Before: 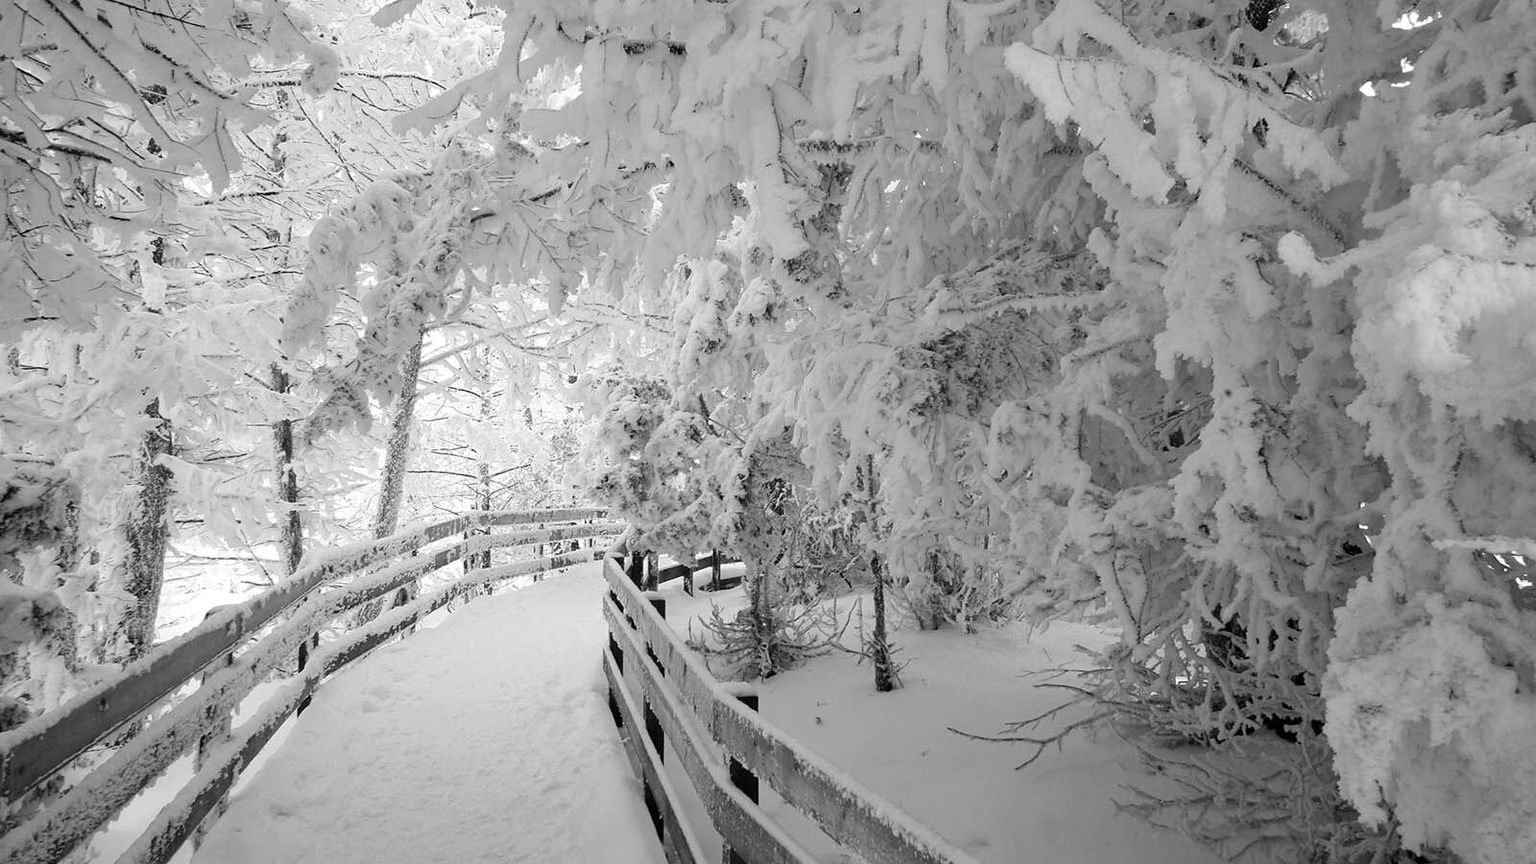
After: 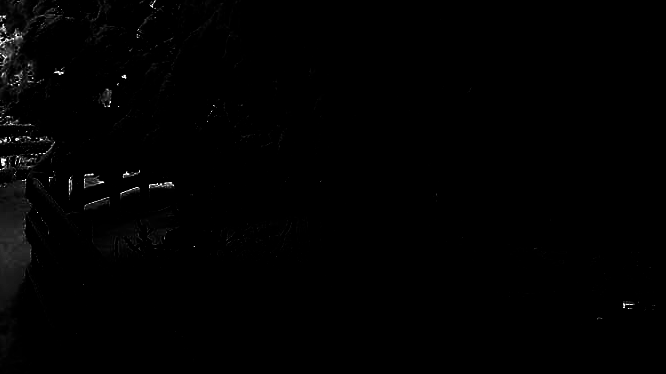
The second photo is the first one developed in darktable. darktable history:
crop: left 37.637%, top 44.93%, right 20.735%, bottom 13.505%
shadows and highlights: shadows 20.93, highlights -35.27, soften with gaussian
levels: levels [0.721, 0.937, 0.997]
